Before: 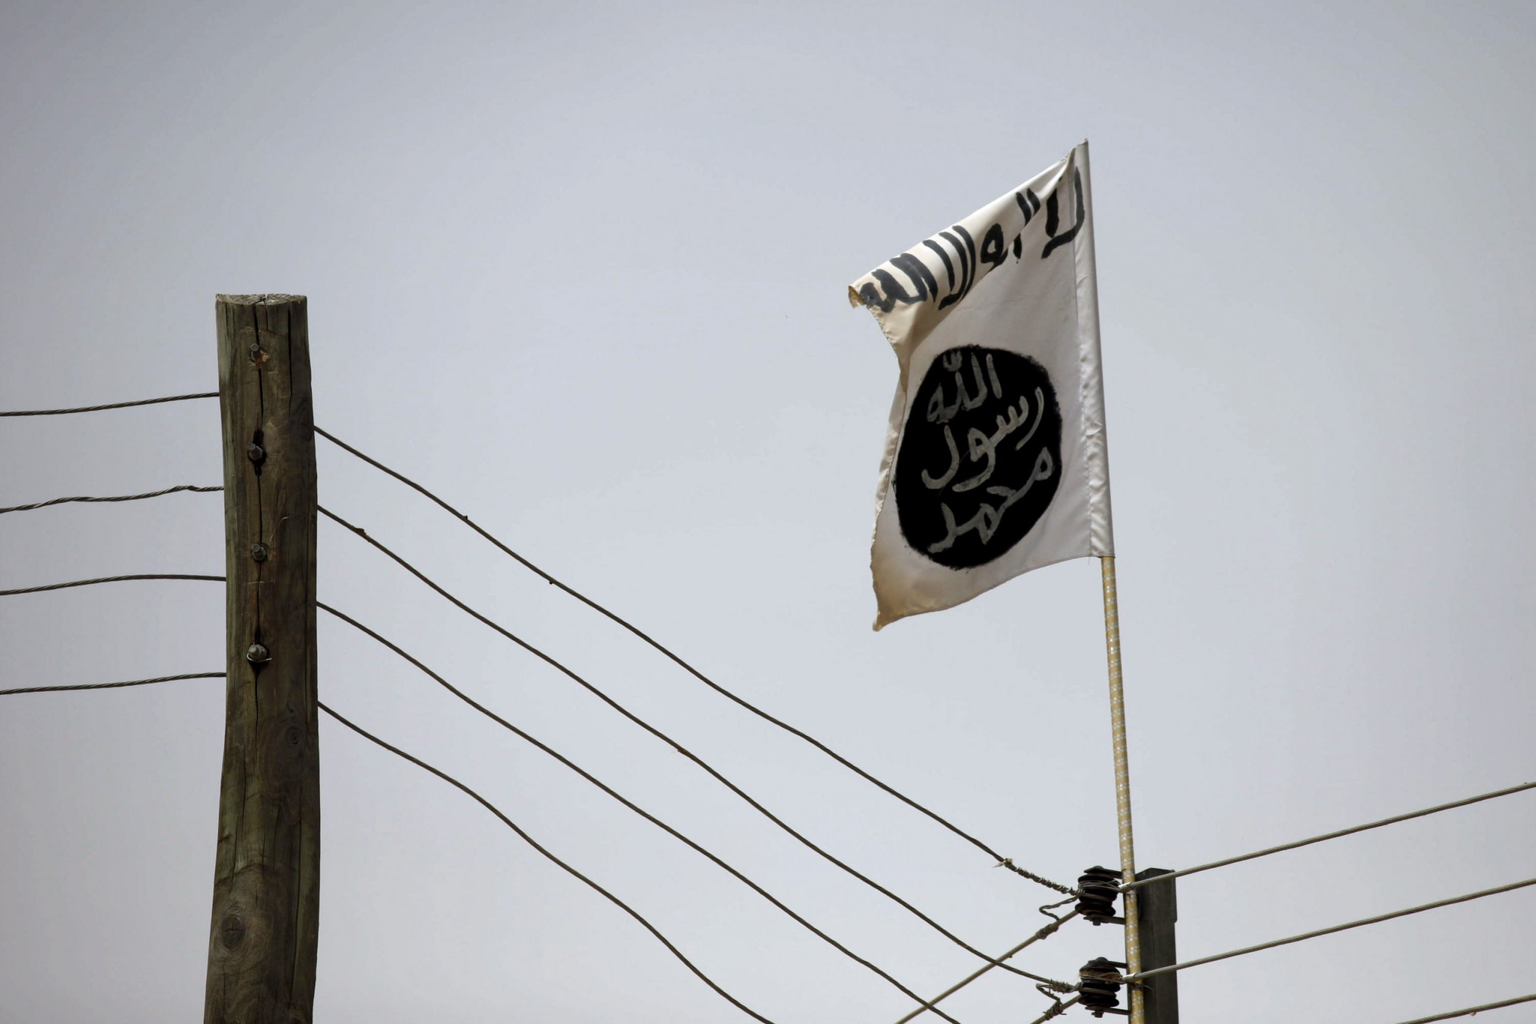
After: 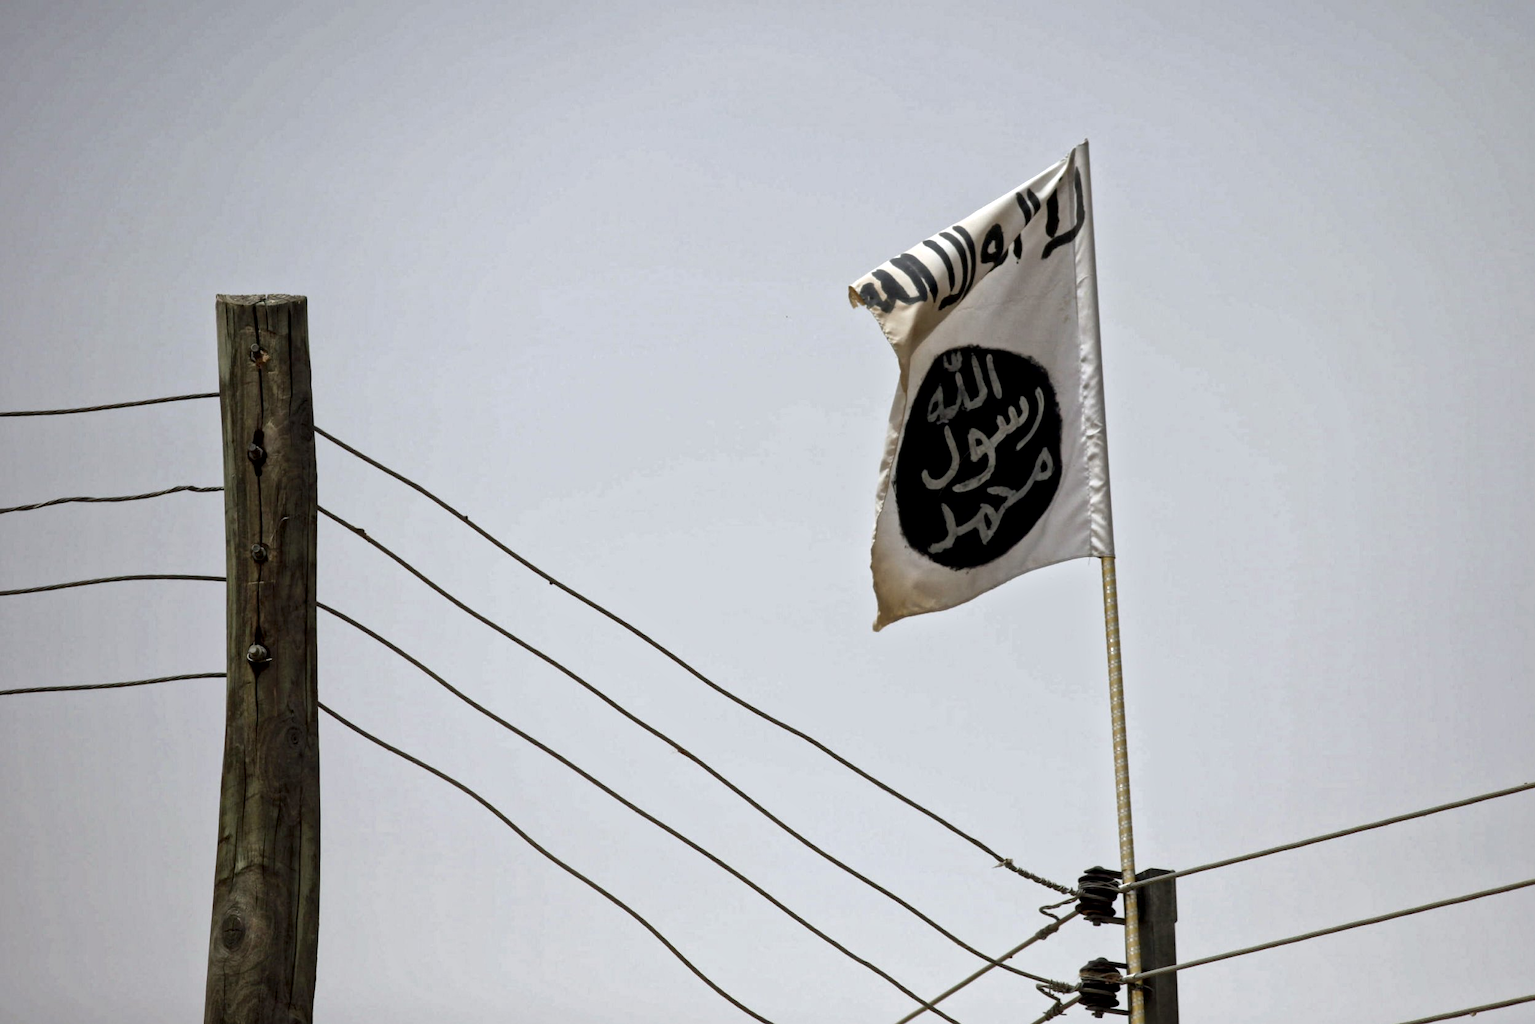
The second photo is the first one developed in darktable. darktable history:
local contrast: mode bilateral grid, contrast 21, coarseness 19, detail 163%, midtone range 0.2
